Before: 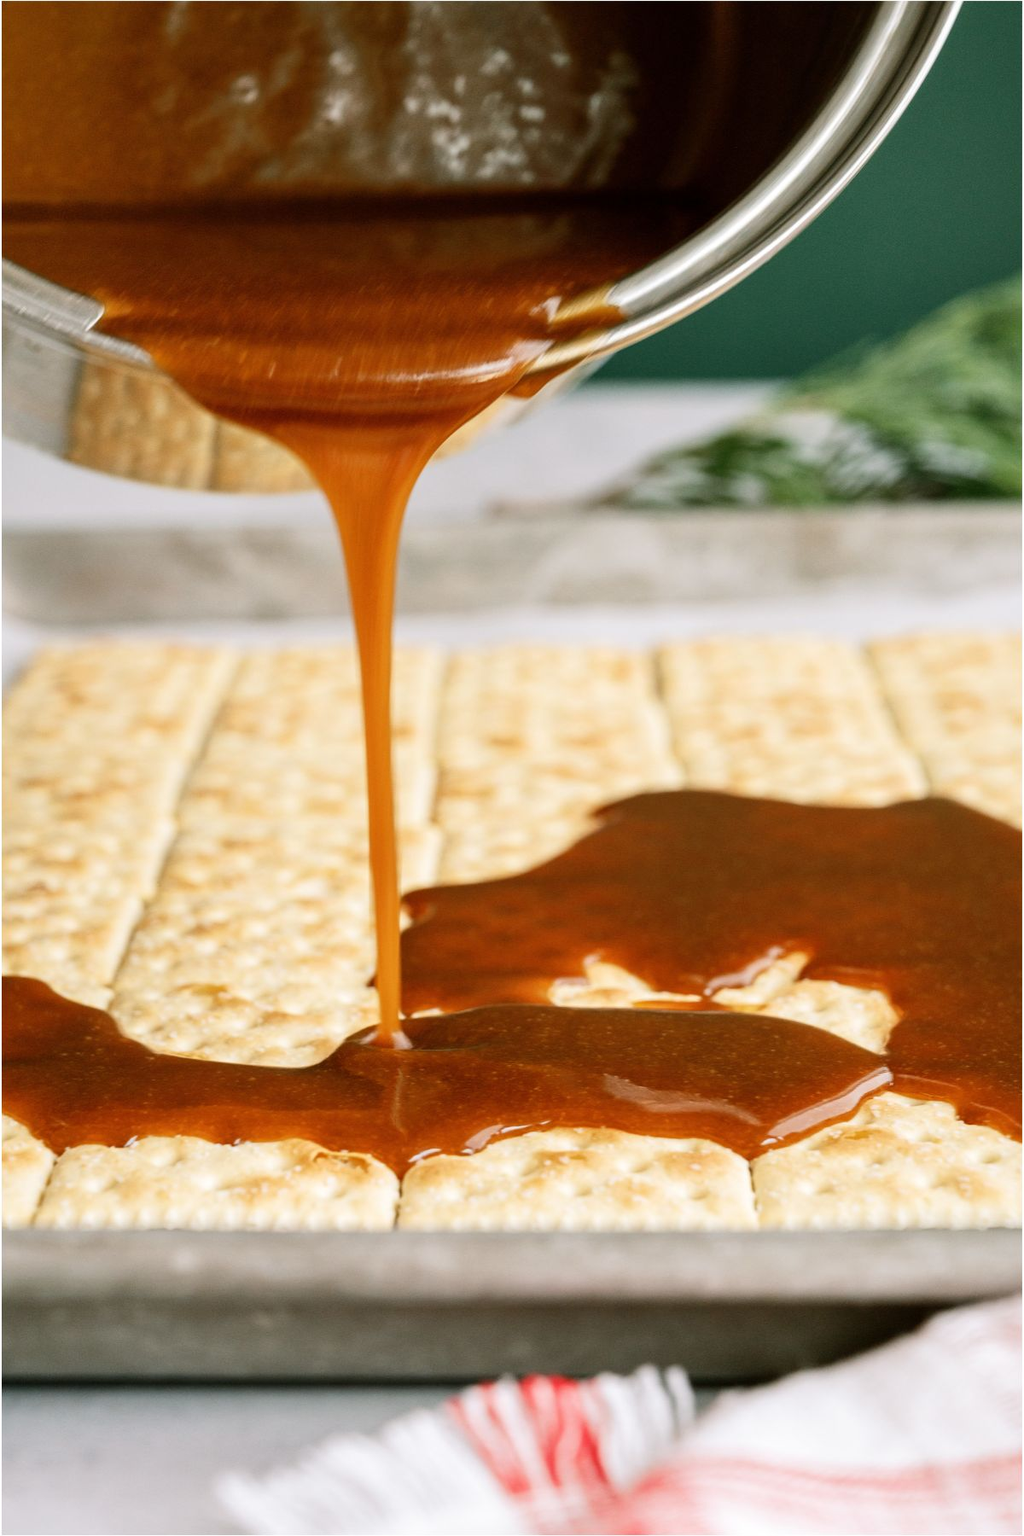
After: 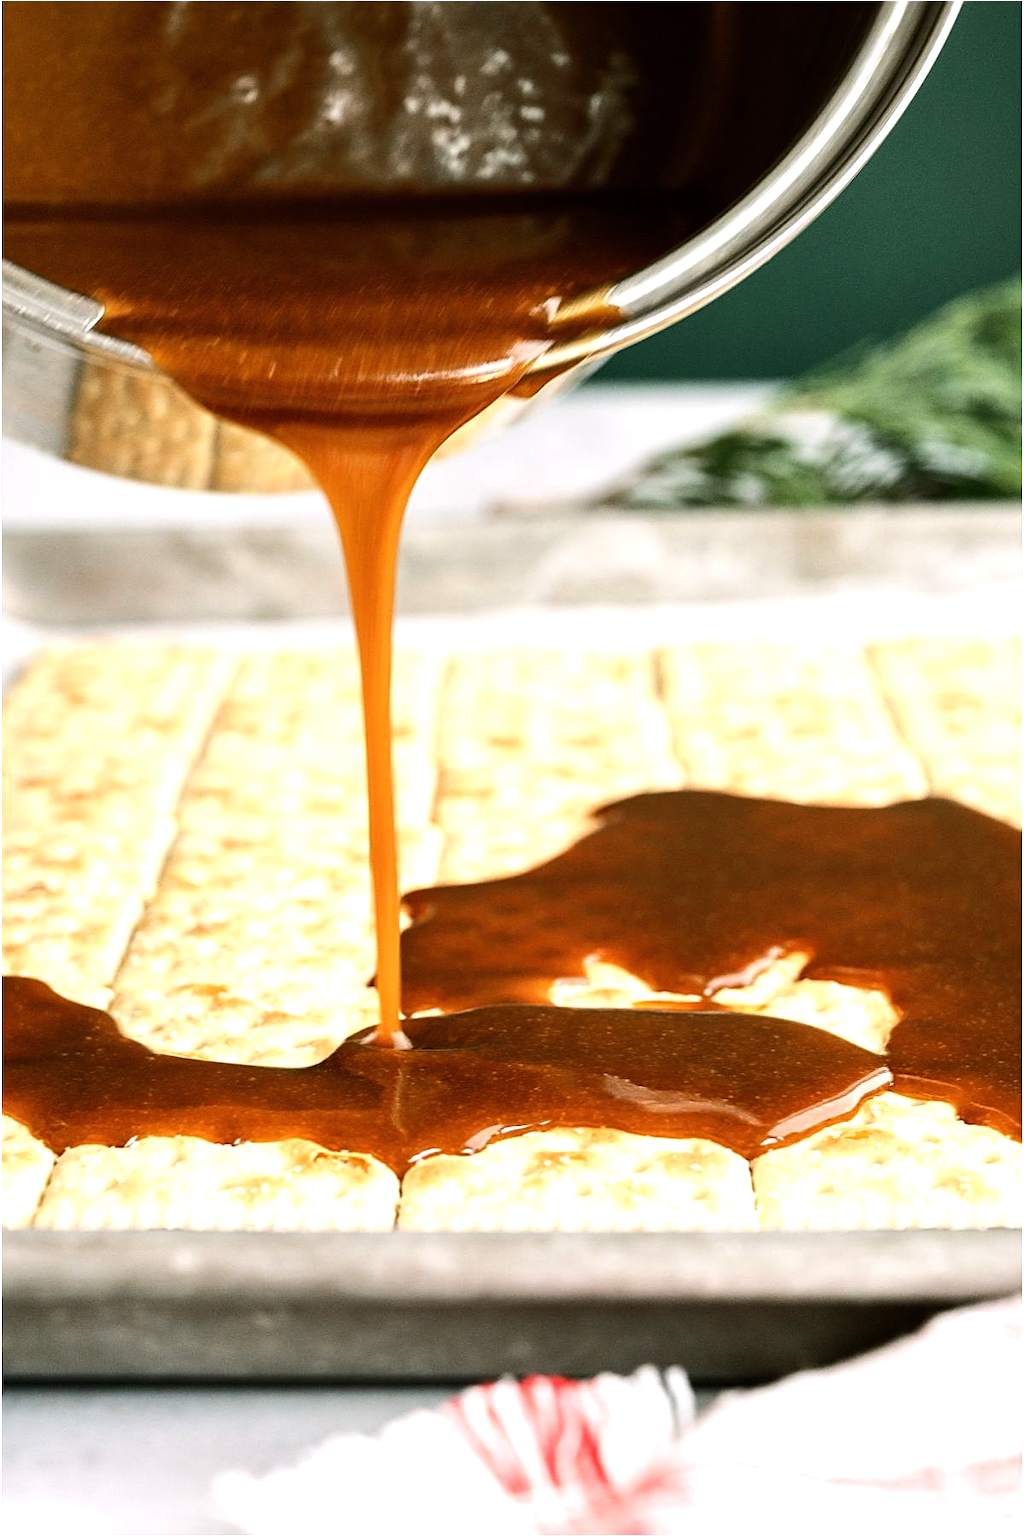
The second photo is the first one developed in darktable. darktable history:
color balance: contrast -0.5%
sharpen: on, module defaults
tone equalizer: -8 EV -0.75 EV, -7 EV -0.7 EV, -6 EV -0.6 EV, -5 EV -0.4 EV, -3 EV 0.4 EV, -2 EV 0.6 EV, -1 EV 0.7 EV, +0 EV 0.75 EV, edges refinement/feathering 500, mask exposure compensation -1.57 EV, preserve details no
